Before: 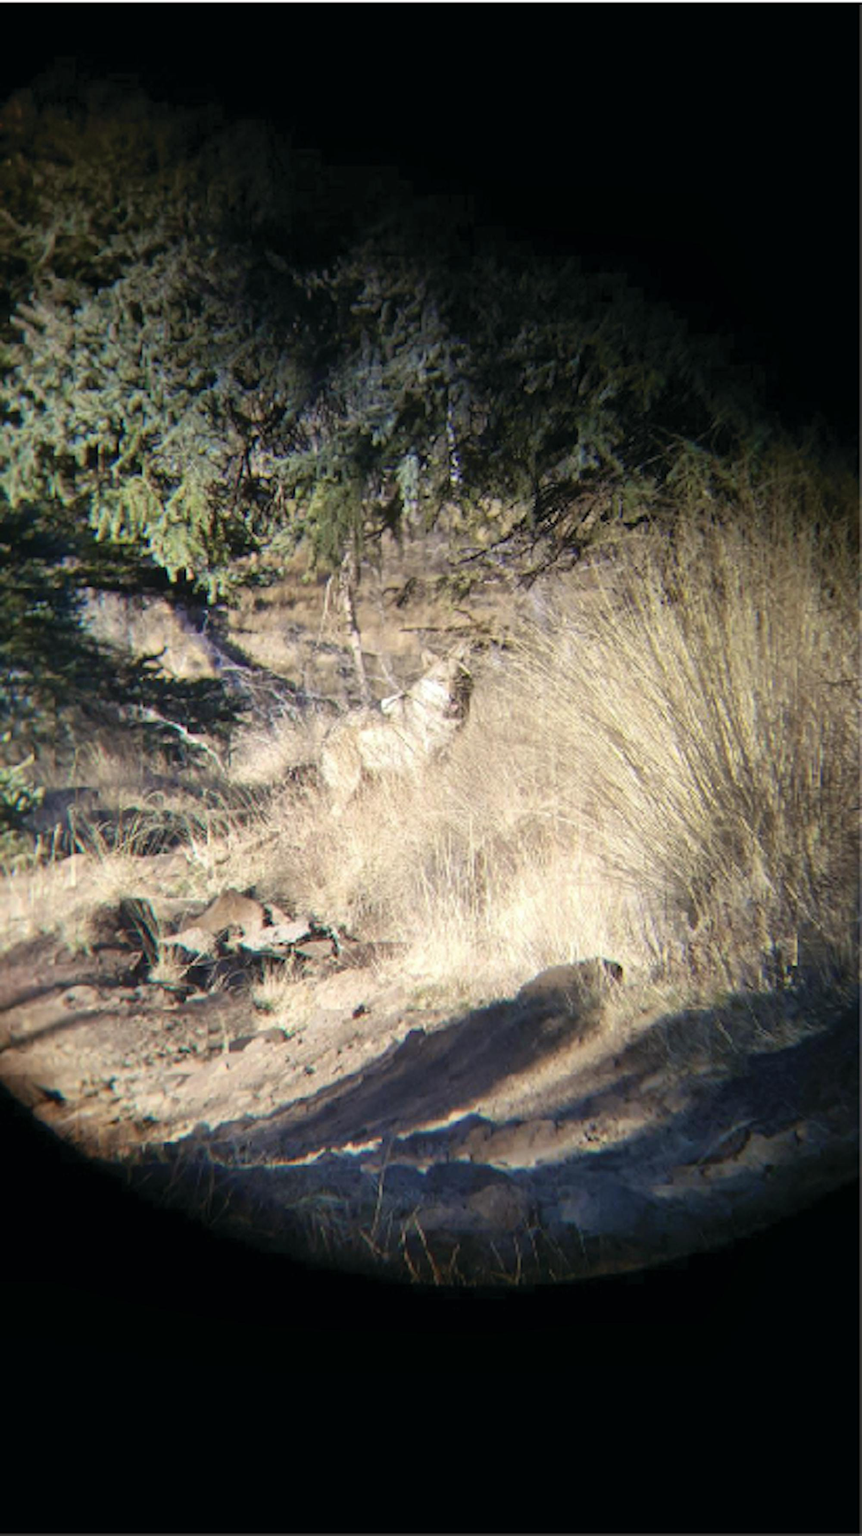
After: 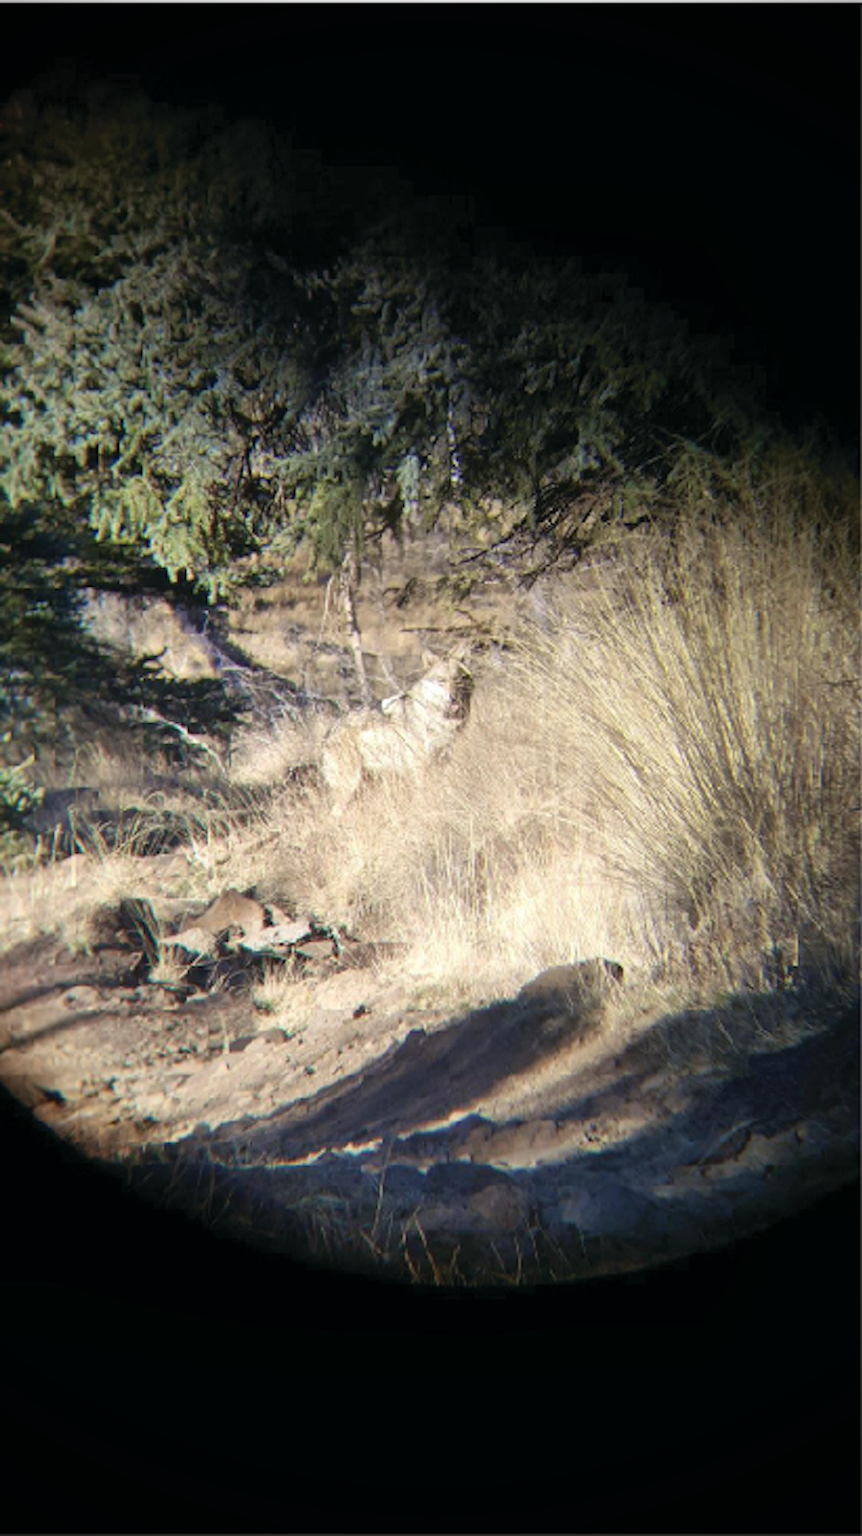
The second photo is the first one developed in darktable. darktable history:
vignetting: fall-off start 88.08%, fall-off radius 25.68%, unbound false
